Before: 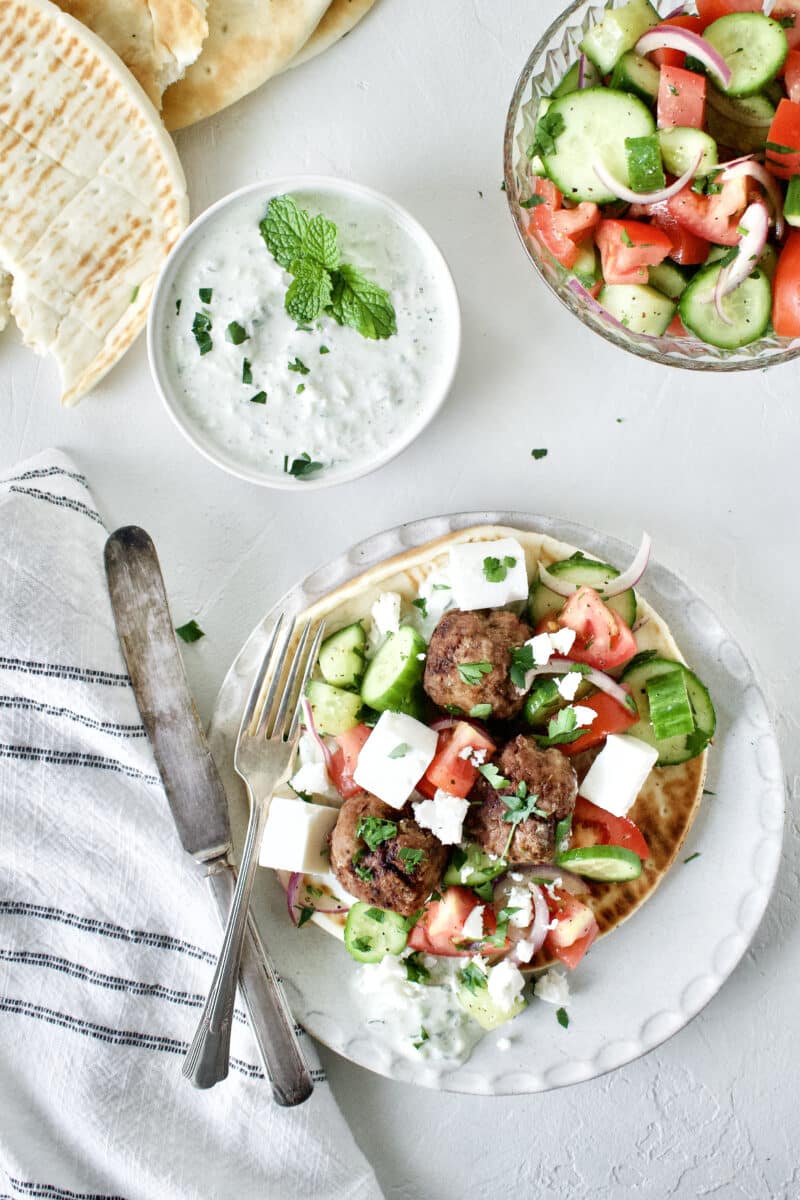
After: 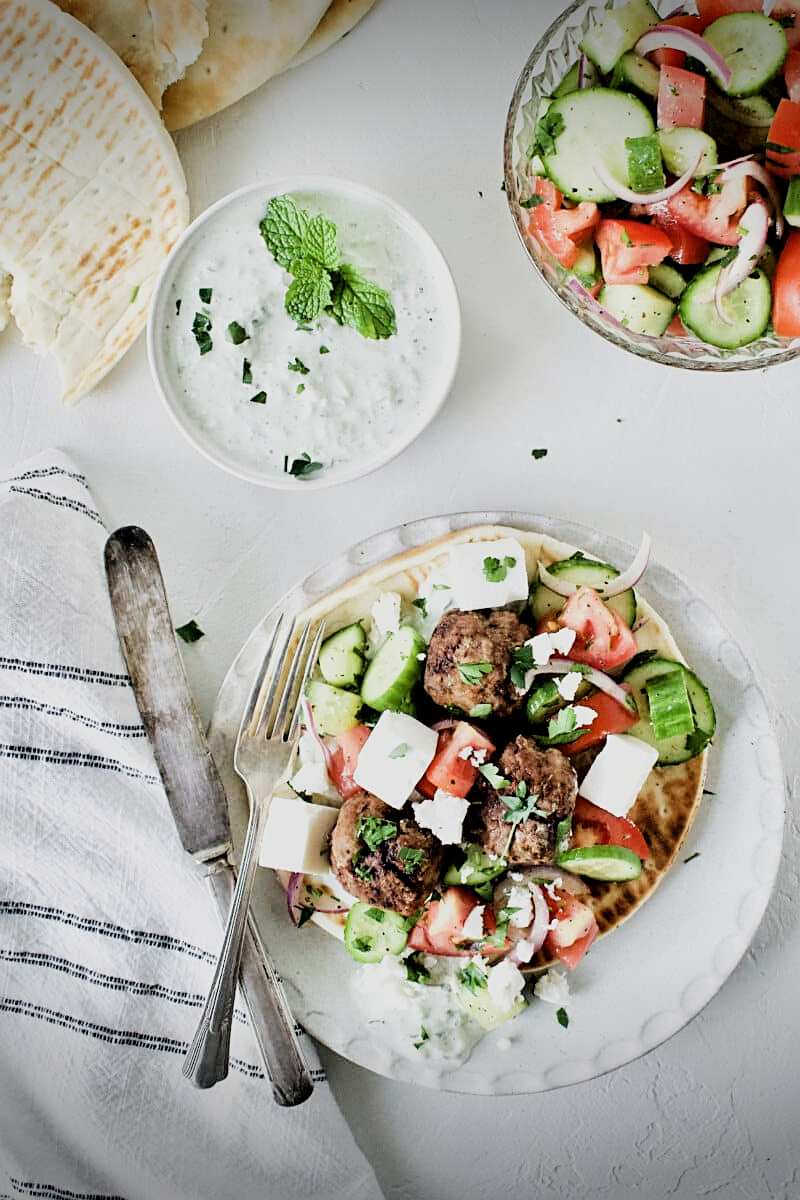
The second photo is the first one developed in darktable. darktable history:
sharpen: on, module defaults
vignetting: fall-off start 99.73%, brightness -0.603, saturation -0.001, width/height ratio 1.324
filmic rgb: black relative exposure -5.07 EV, white relative exposure 3.98 EV, hardness 2.88, contrast 1.299, highlights saturation mix -29.19%
